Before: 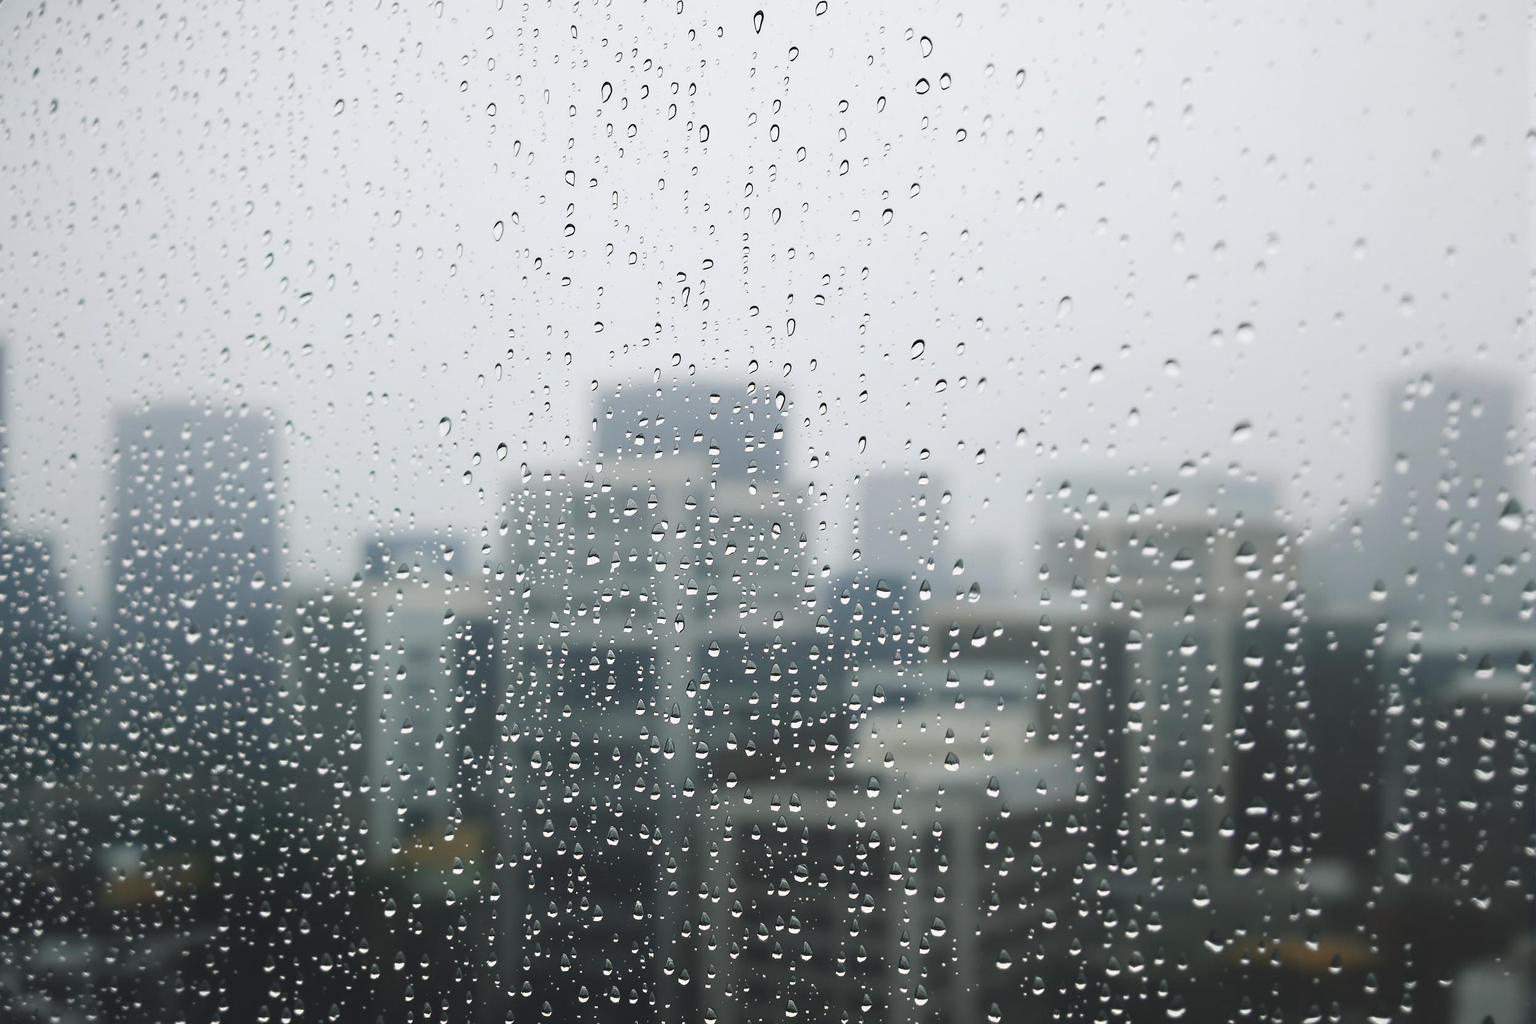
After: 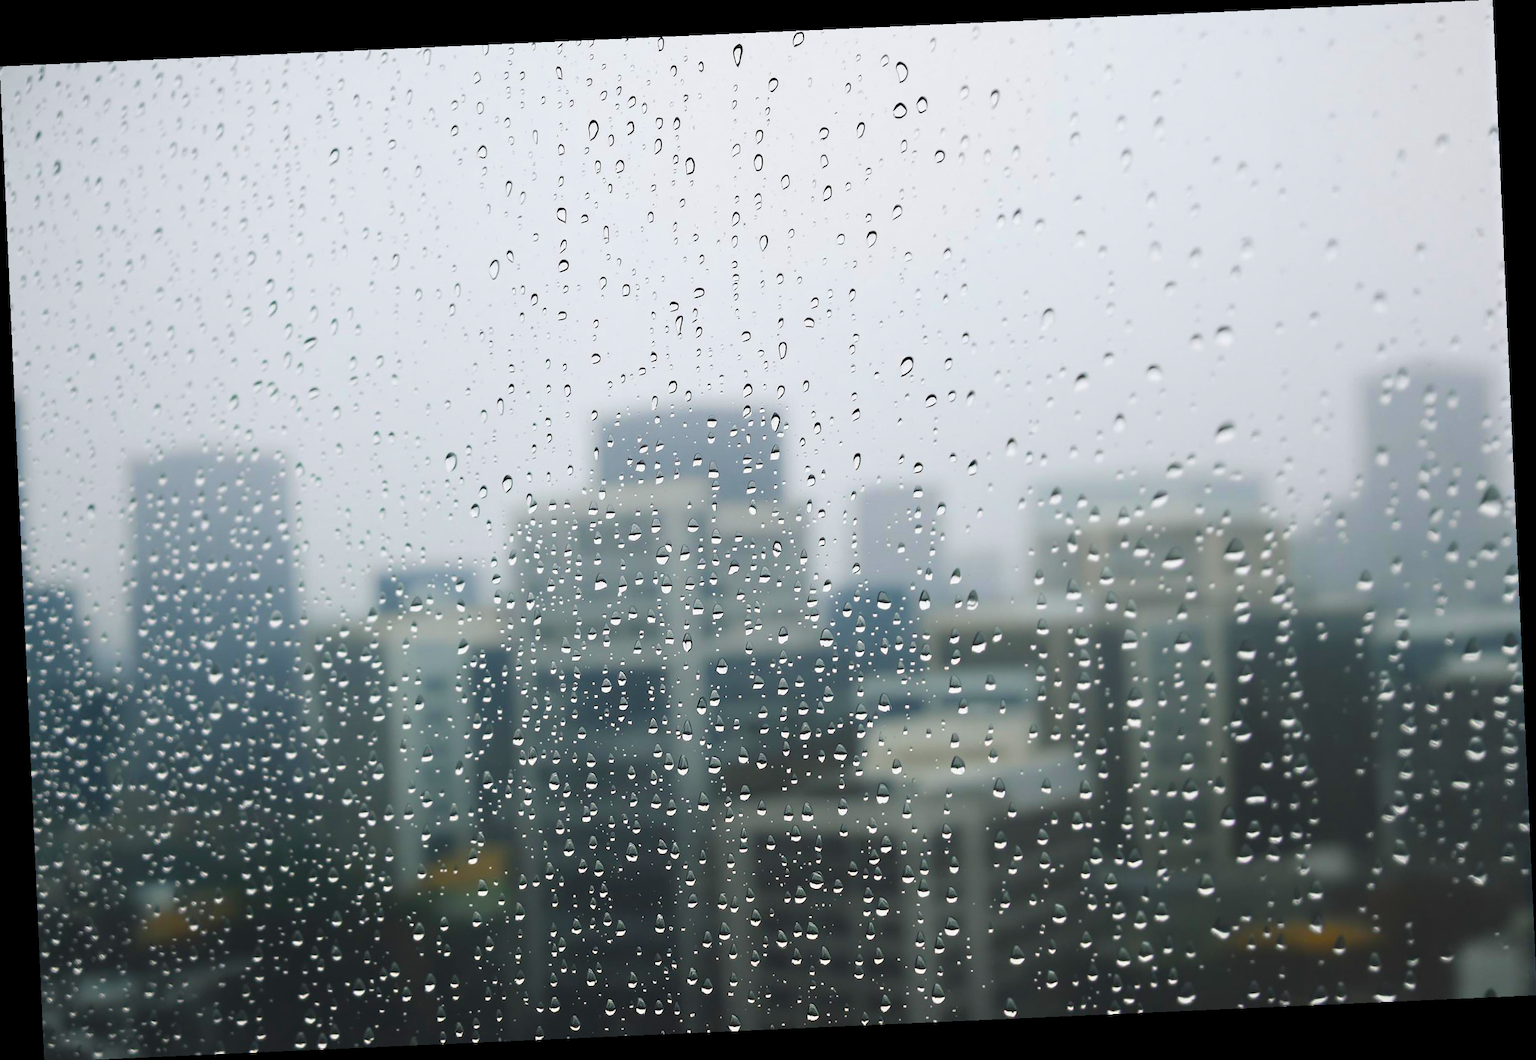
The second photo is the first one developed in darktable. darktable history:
velvia: strength 32%, mid-tones bias 0.2
rotate and perspective: rotation -2.56°, automatic cropping off
